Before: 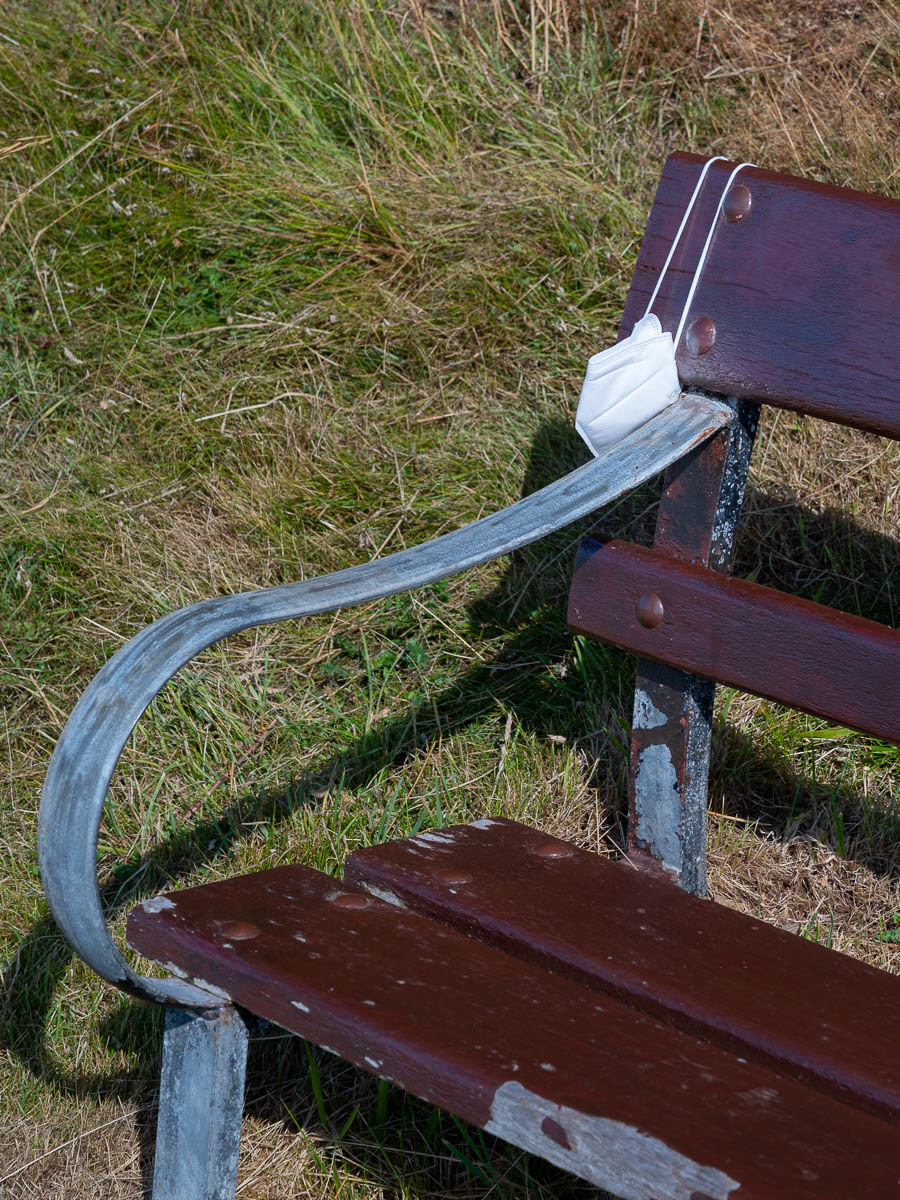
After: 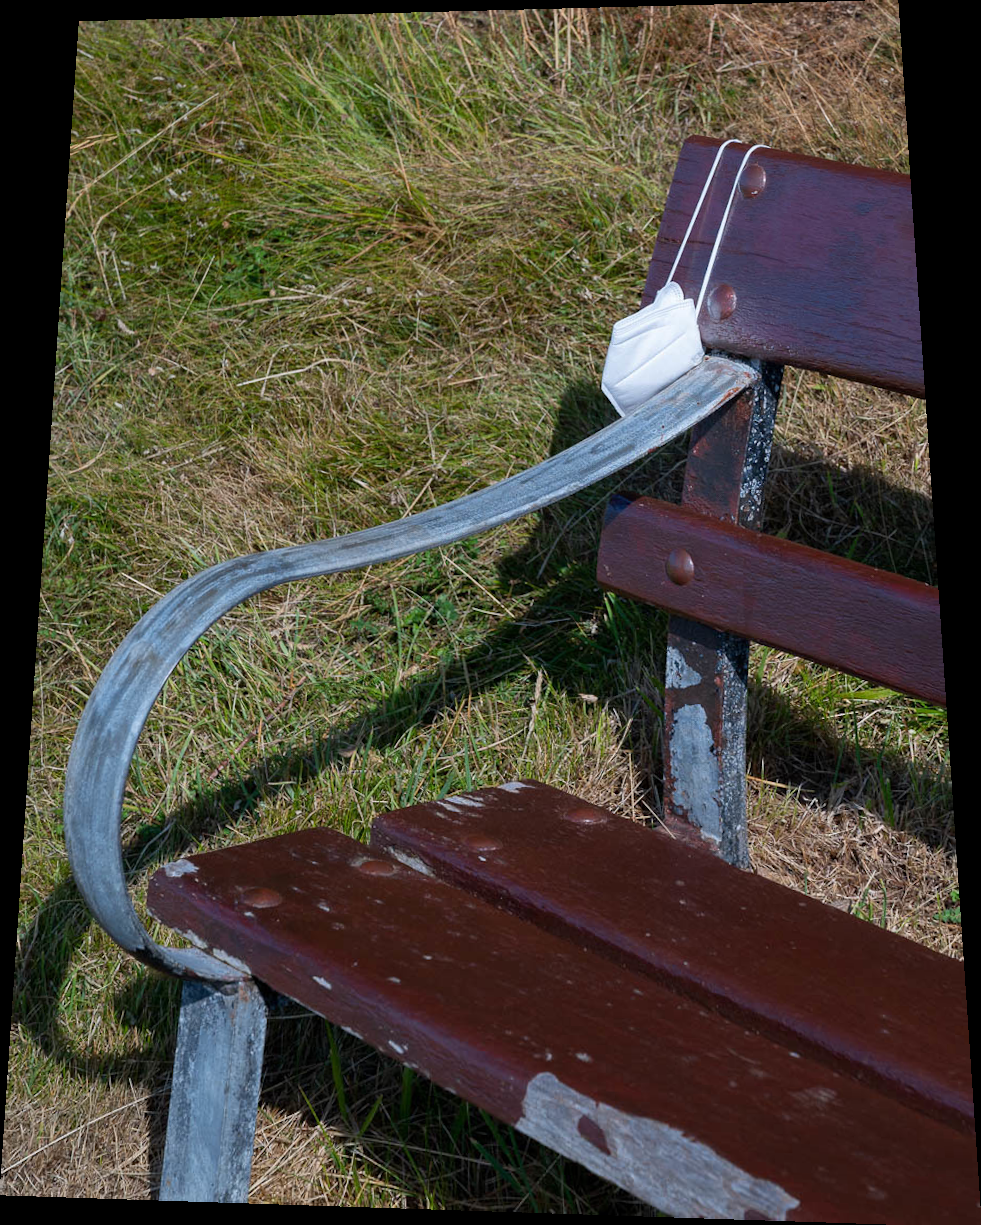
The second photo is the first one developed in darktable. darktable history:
crop: bottom 0.071%
rotate and perspective: rotation 0.128°, lens shift (vertical) -0.181, lens shift (horizontal) -0.044, shear 0.001, automatic cropping off
